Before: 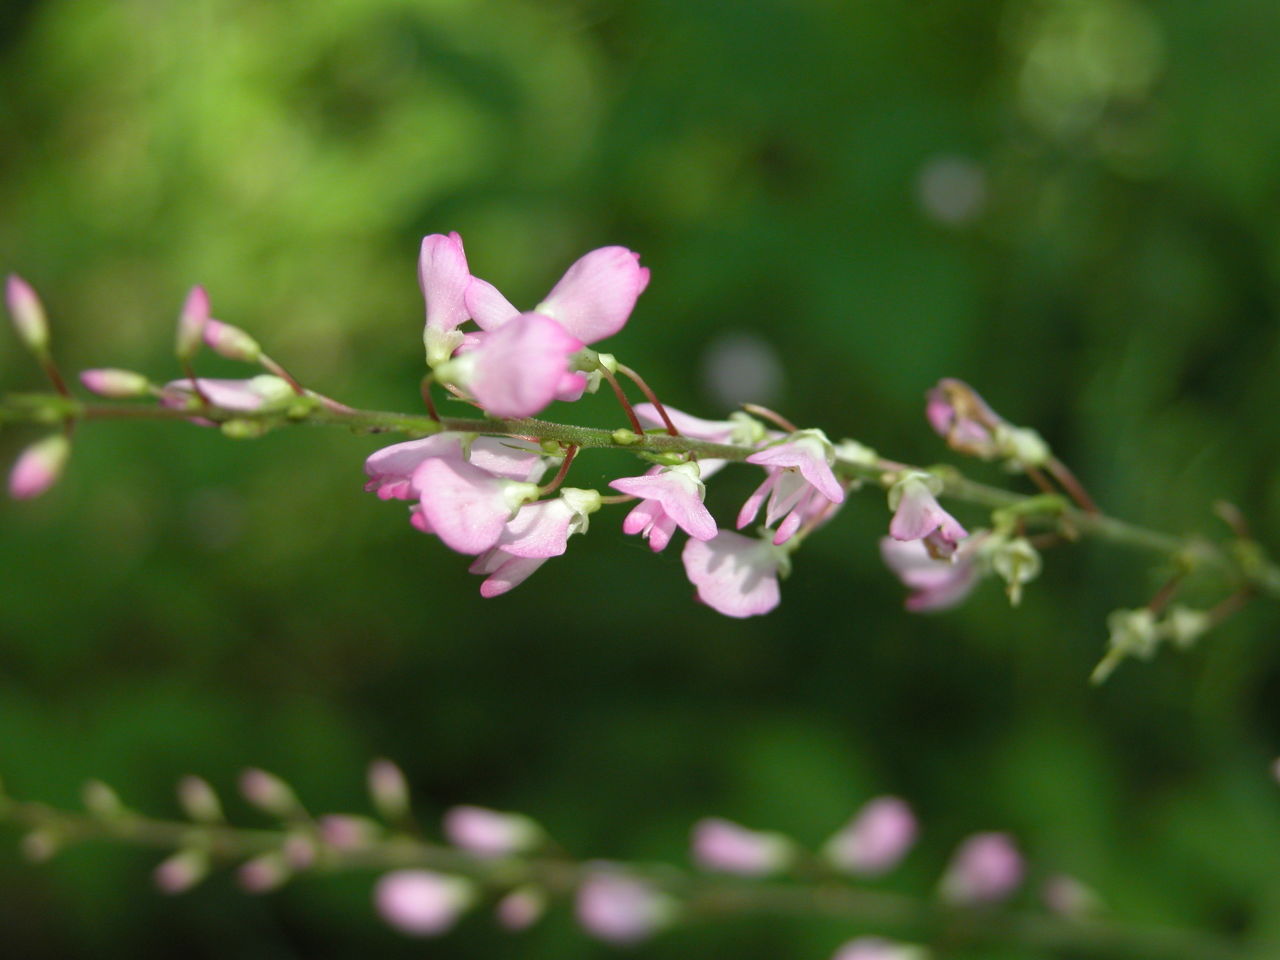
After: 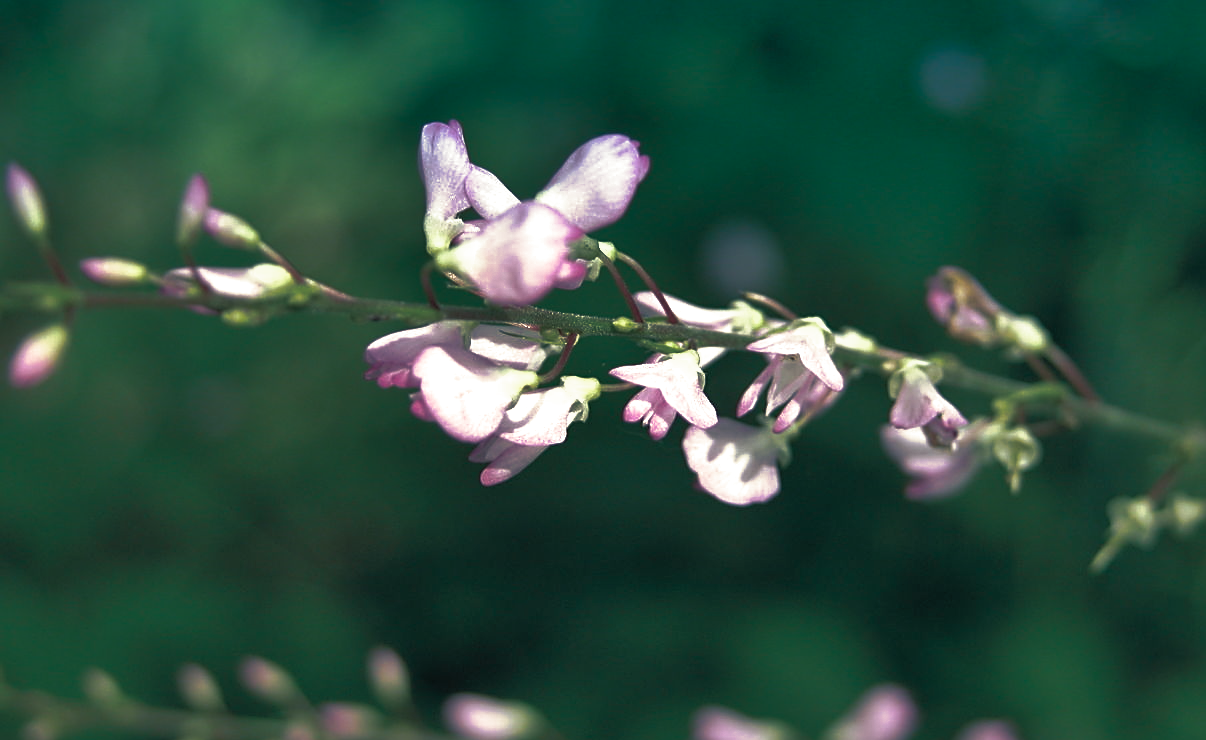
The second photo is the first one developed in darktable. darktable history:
base curve: curves: ch0 [(0, 0) (0.564, 0.291) (0.802, 0.731) (1, 1)]
graduated density: density 2.02 EV, hardness 44%, rotation 0.374°, offset 8.21, hue 208.8°, saturation 97%
rgb curve: curves: ch0 [(0, 0) (0.053, 0.068) (0.122, 0.128) (1, 1)]
shadows and highlights: low approximation 0.01, soften with gaussian
sharpen: on, module defaults
split-toning: shadows › hue 216°, shadows › saturation 1, highlights › hue 57.6°, balance -33.4
crop and rotate: angle 0.03°, top 11.643%, right 5.651%, bottom 11.189%
exposure: exposure 0.485 EV, compensate highlight preservation false
